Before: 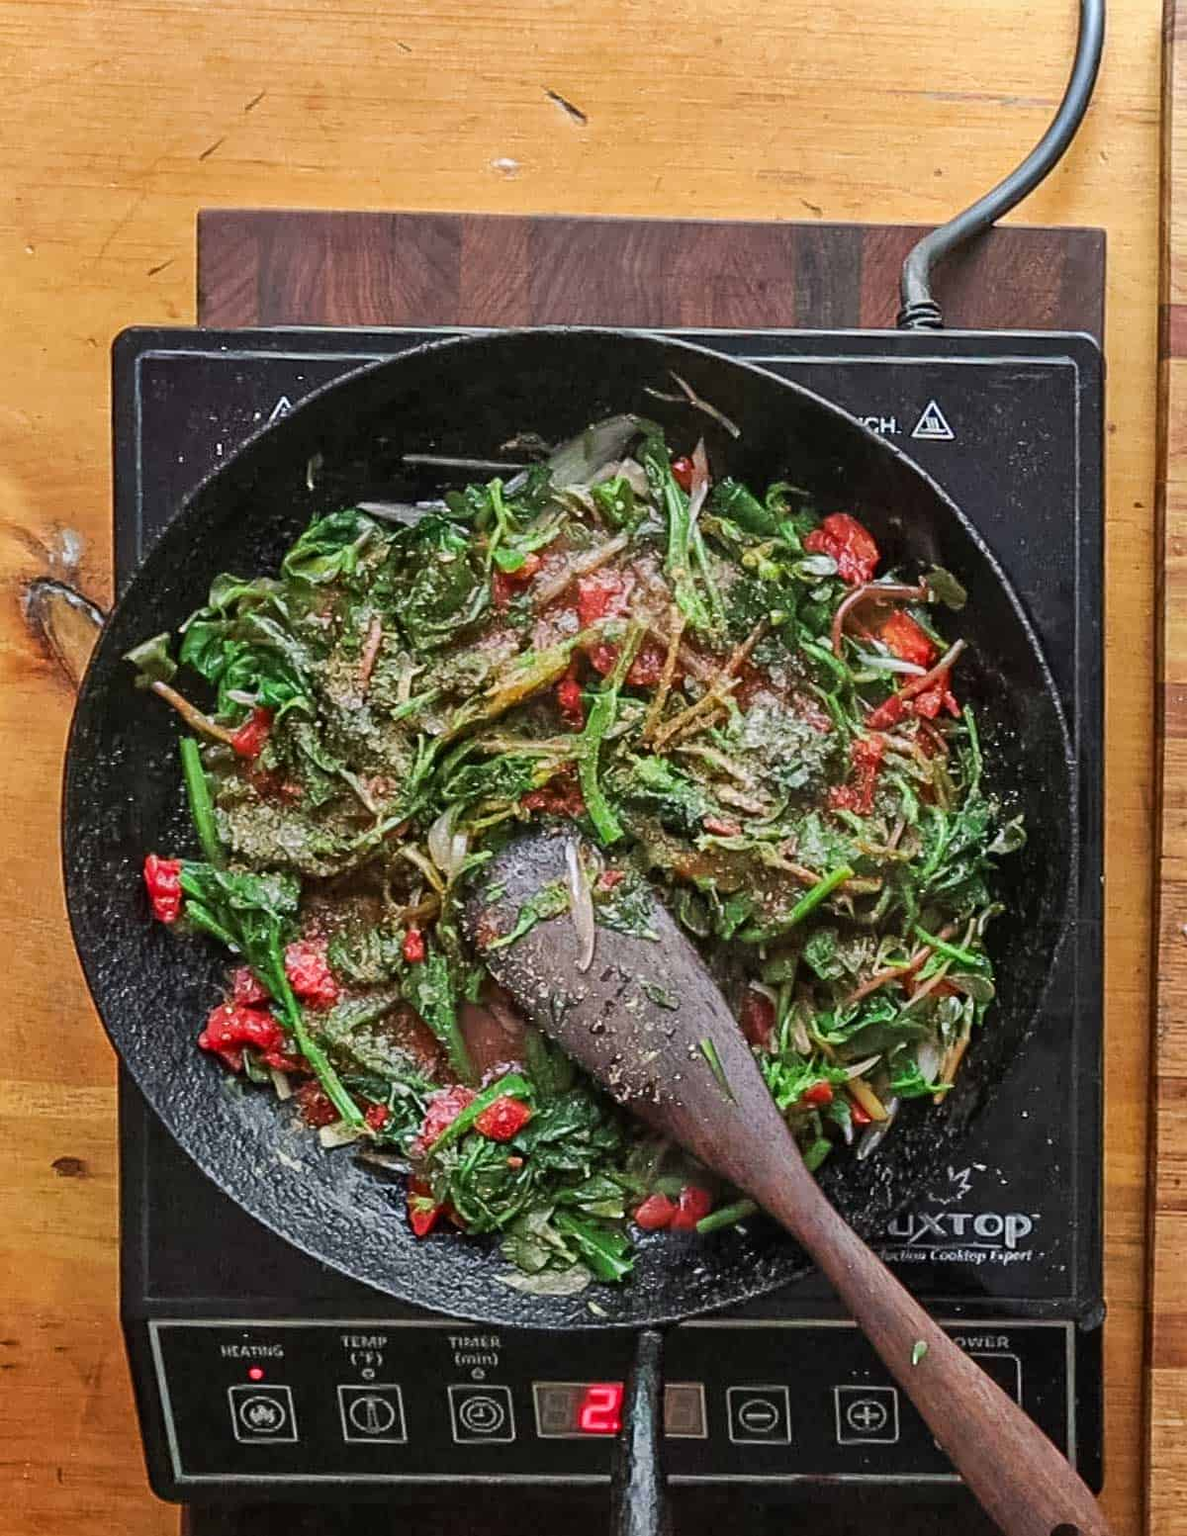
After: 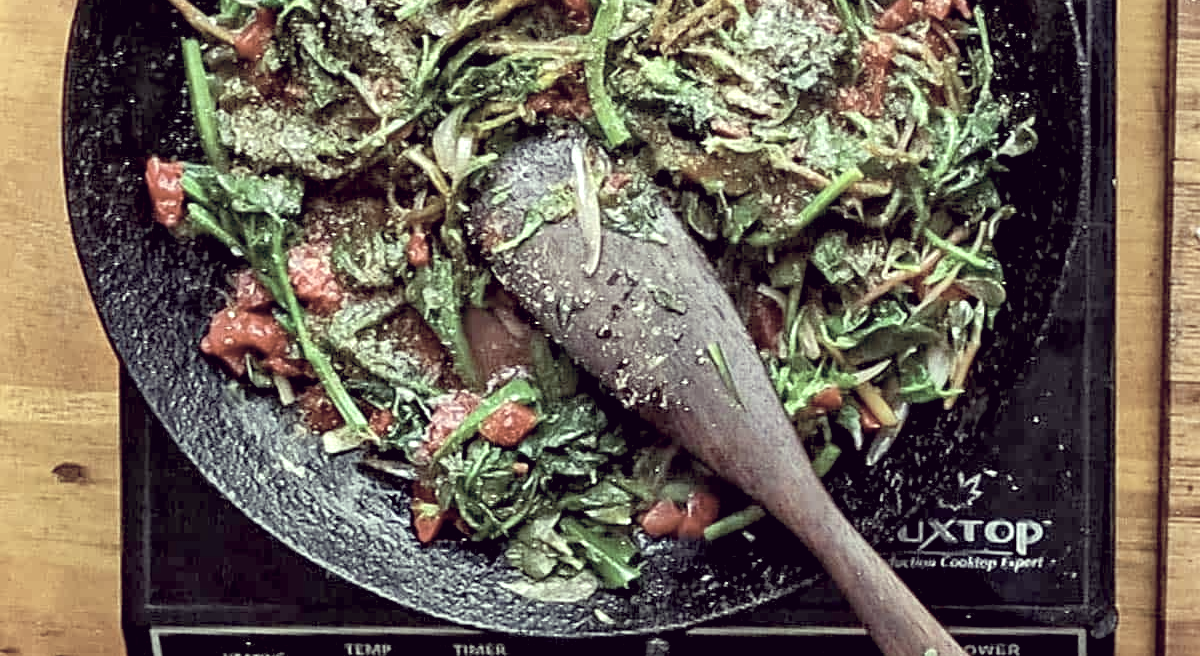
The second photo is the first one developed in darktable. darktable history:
contrast brightness saturation: saturation -0.033
crop: top 45.56%, bottom 12.145%
color correction: highlights a* -20.4, highlights b* 20.1, shadows a* 19.48, shadows b* -19.98, saturation 0.402
exposure: black level correction 0.012, exposure 0.7 EV, compensate exposure bias true, compensate highlight preservation false
color balance rgb: perceptual saturation grading › global saturation 0.48%, global vibrance 34.814%
